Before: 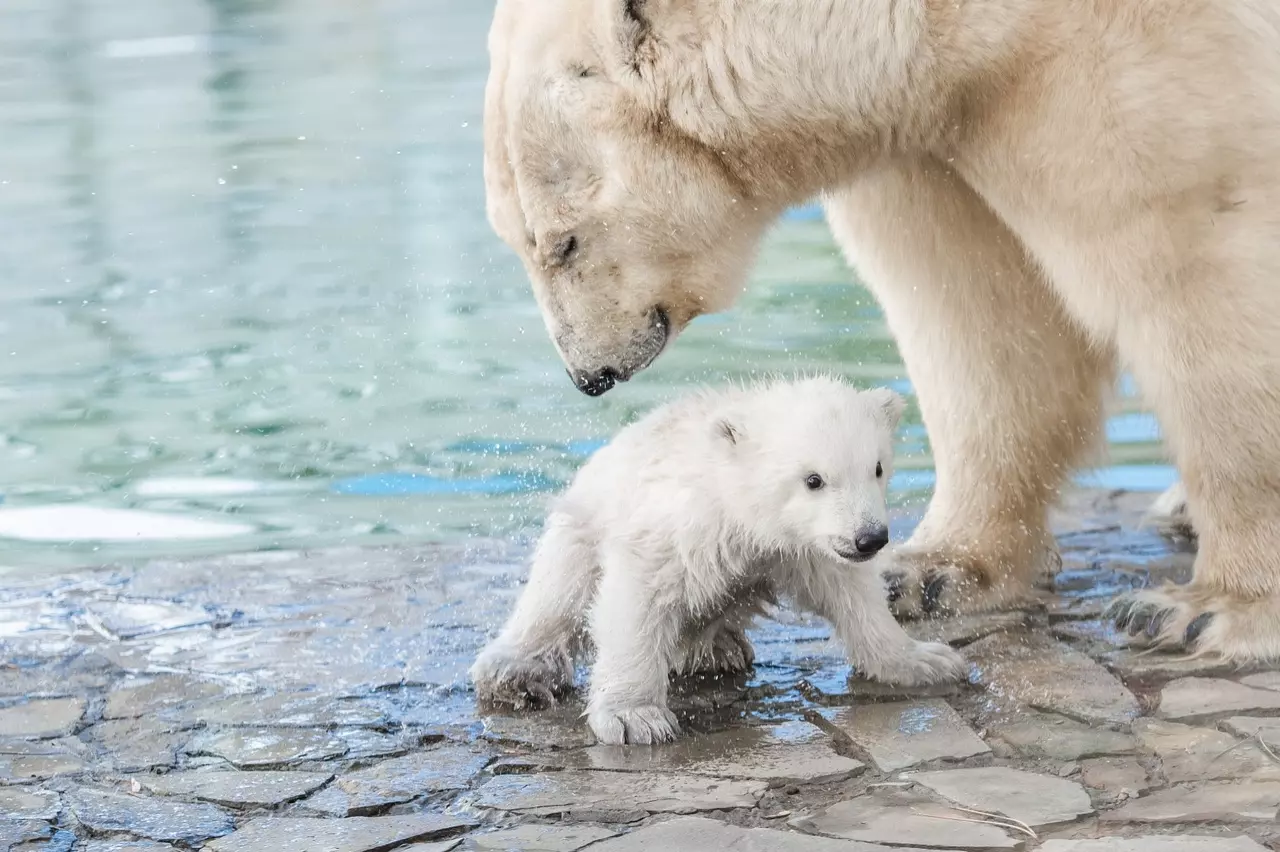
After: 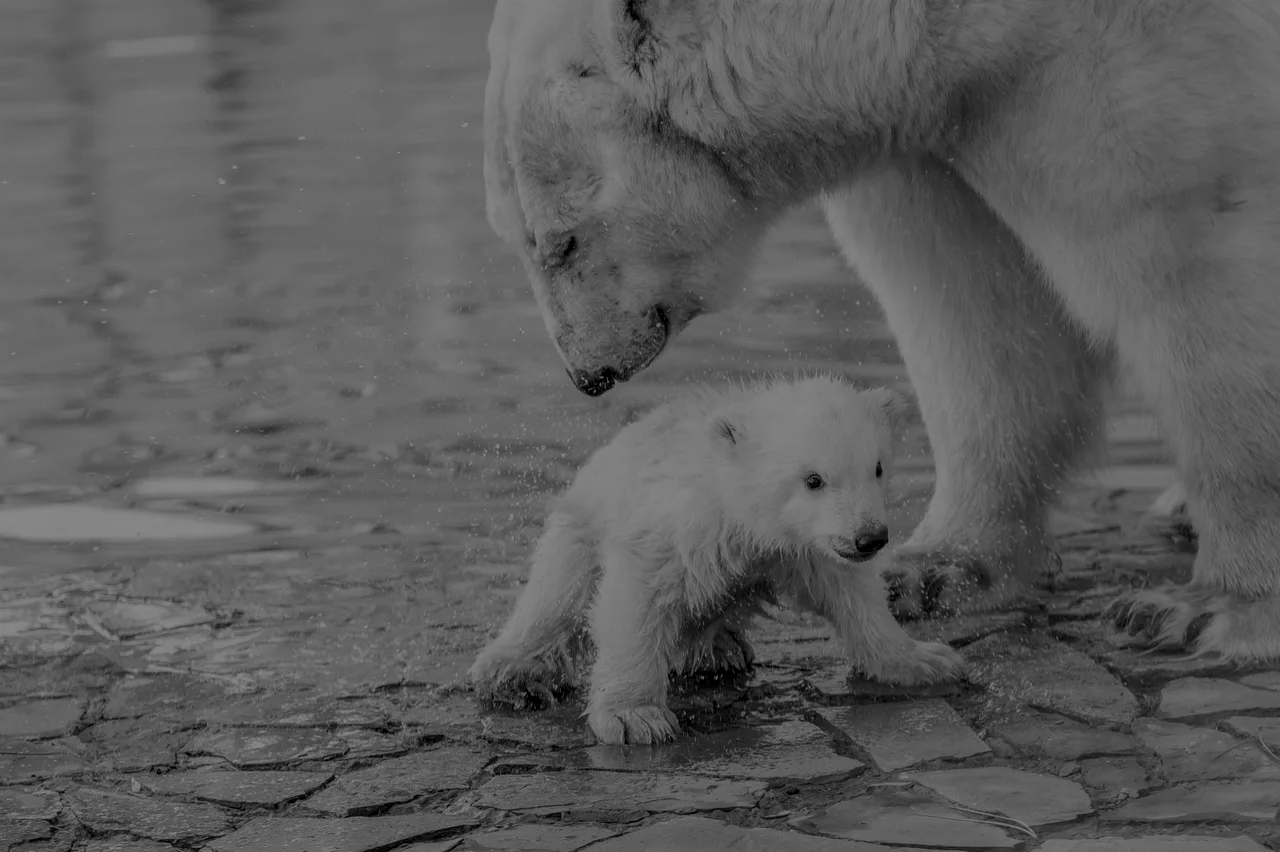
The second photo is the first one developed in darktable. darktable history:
local contrast: on, module defaults
colorize: hue 194.4°, saturation 29%, source mix 61.75%, lightness 3.98%, version 1
monochrome: a 2.21, b -1.33, size 2.2
